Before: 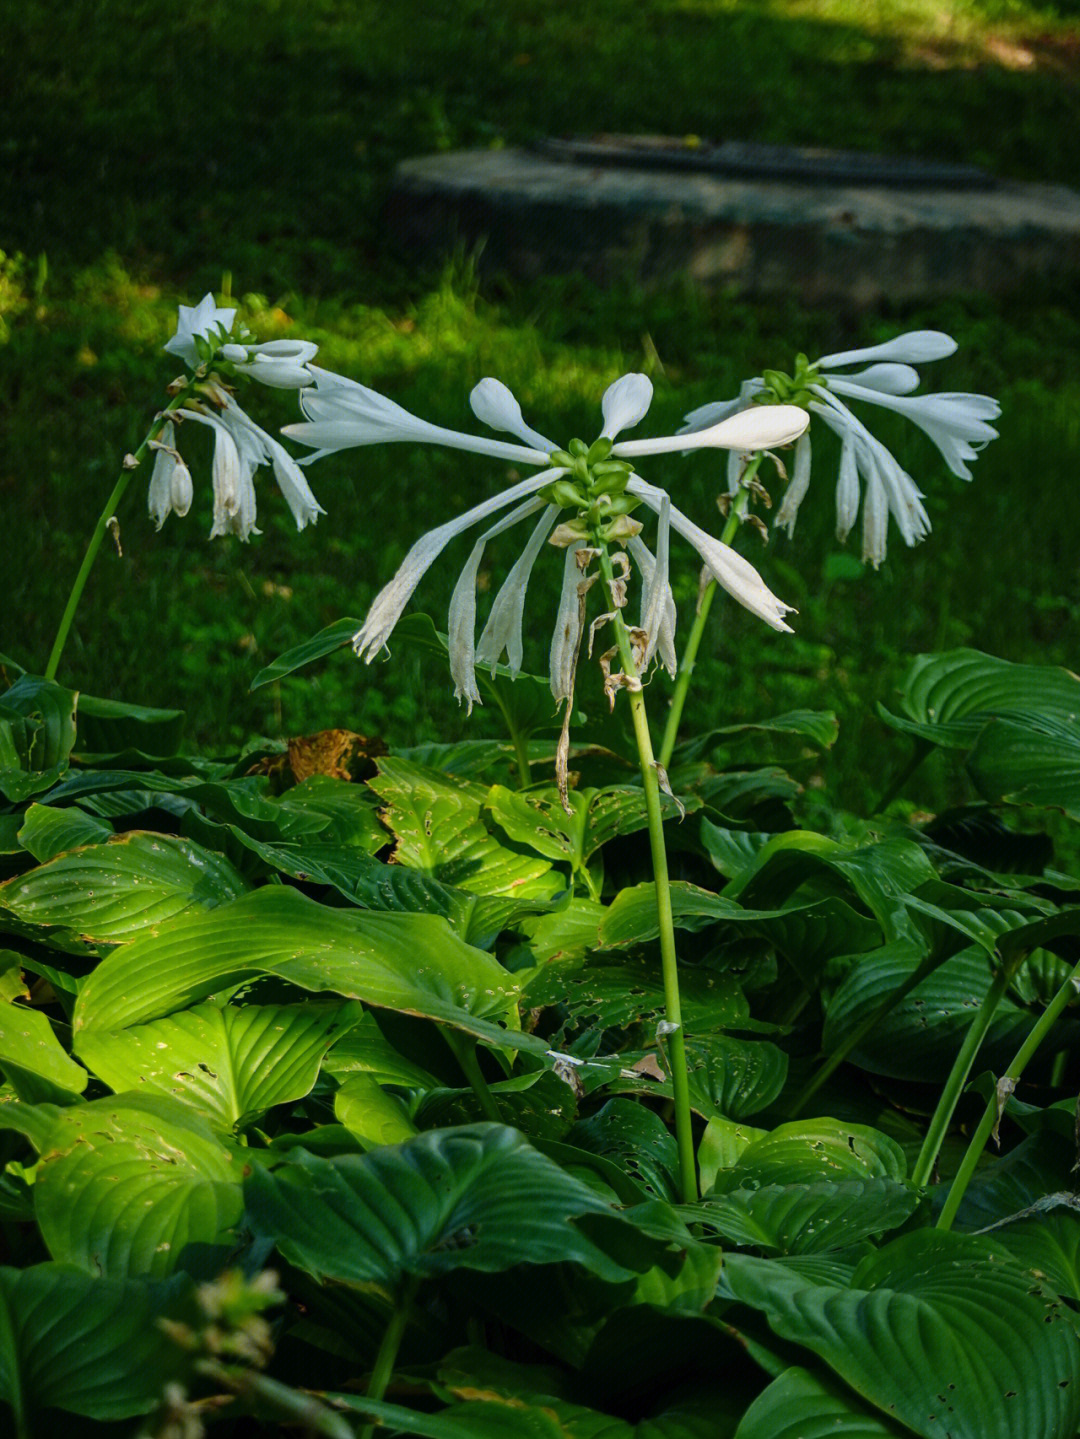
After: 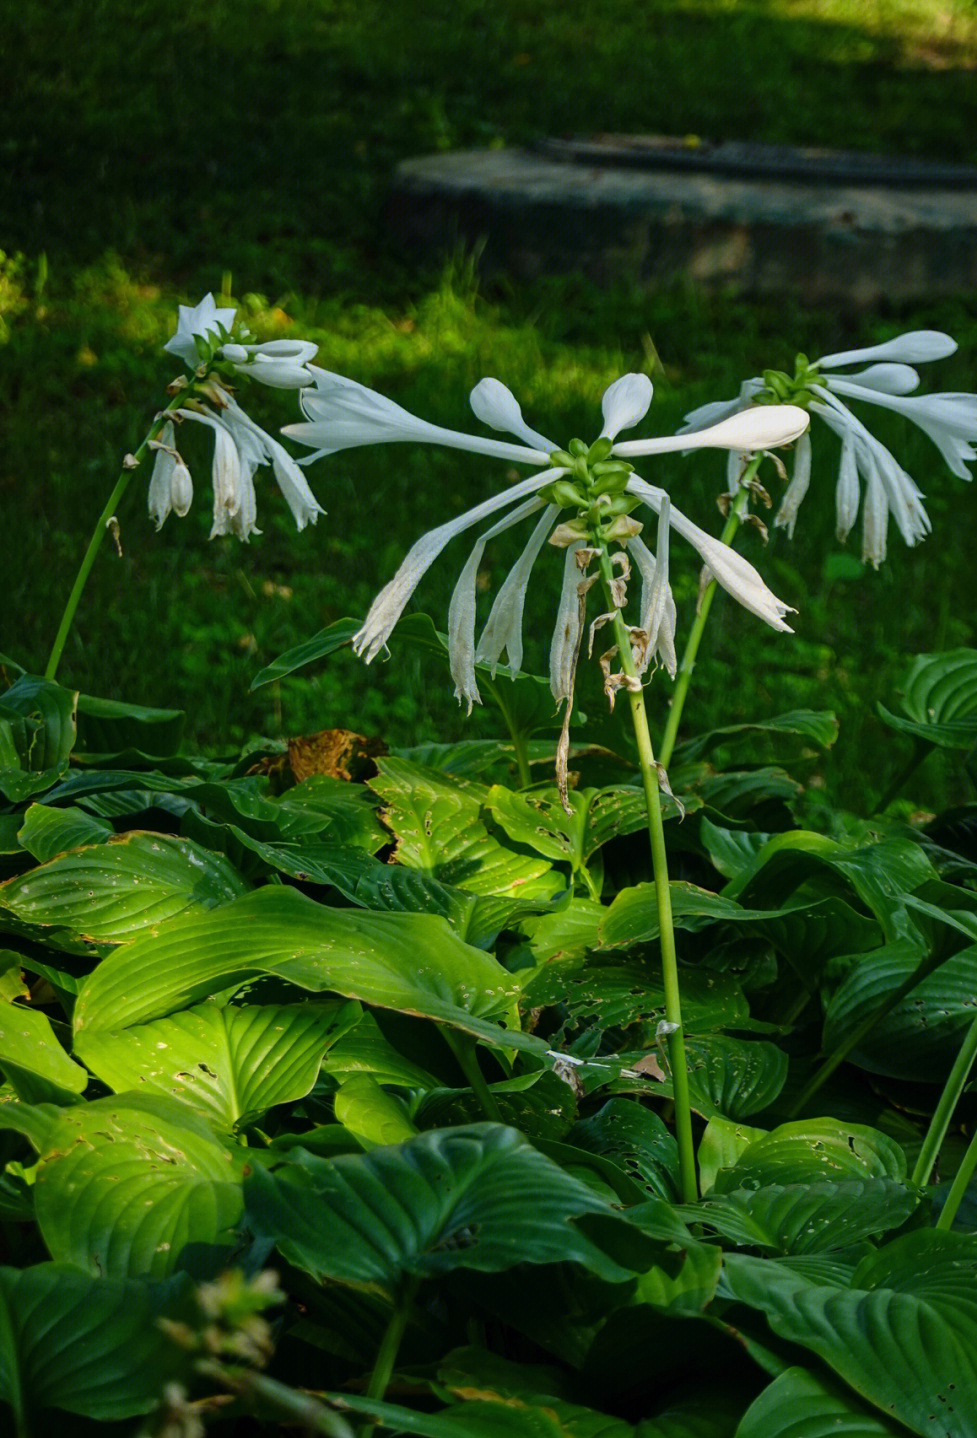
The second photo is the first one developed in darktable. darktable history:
crop: right 9.499%, bottom 0.03%
